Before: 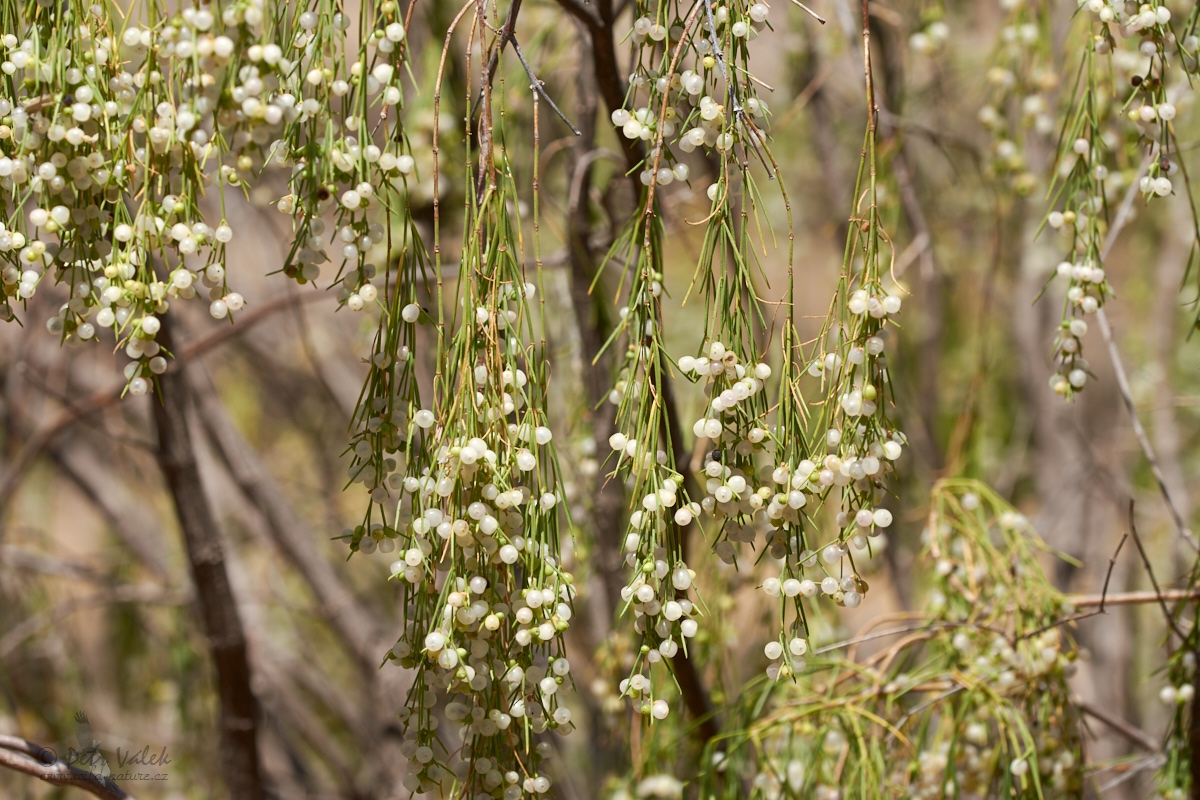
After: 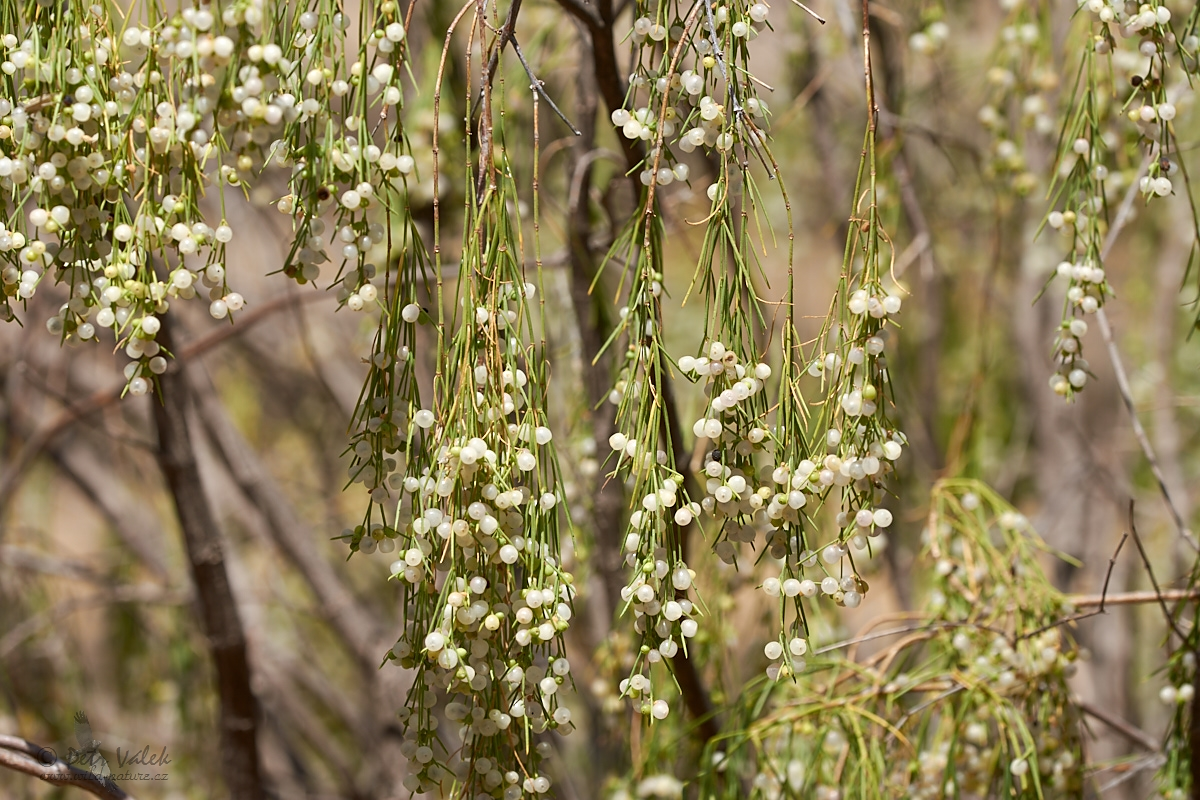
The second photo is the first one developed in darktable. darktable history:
sharpen: radius 1.458, amount 0.398, threshold 1.271
exposure: compensate highlight preservation false
